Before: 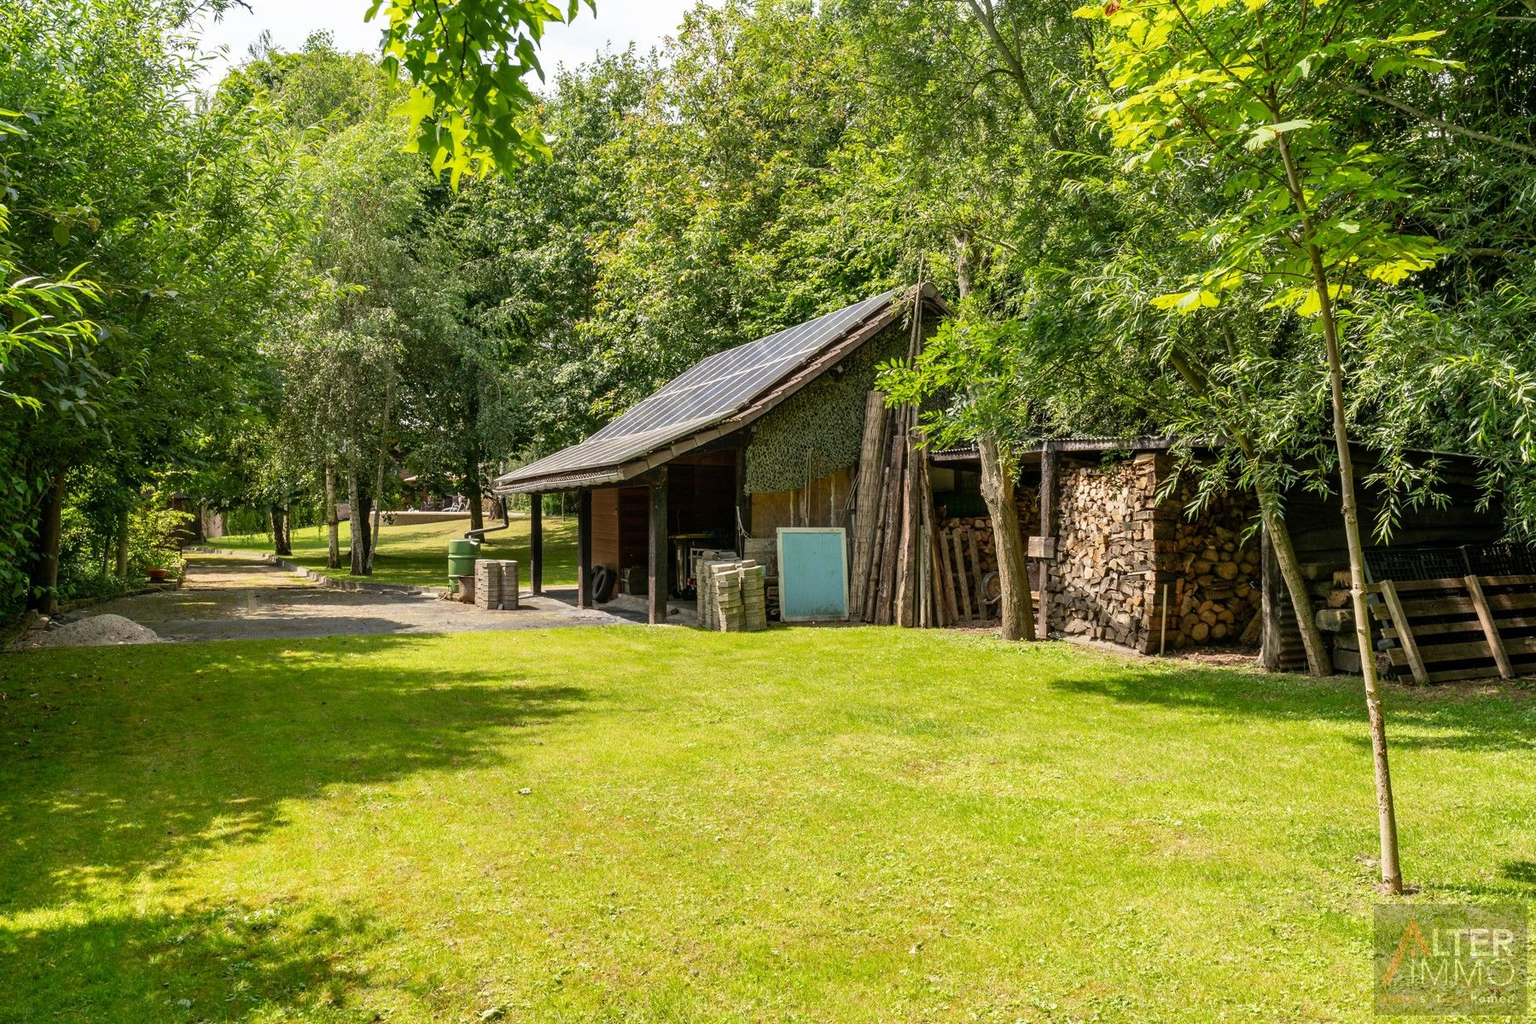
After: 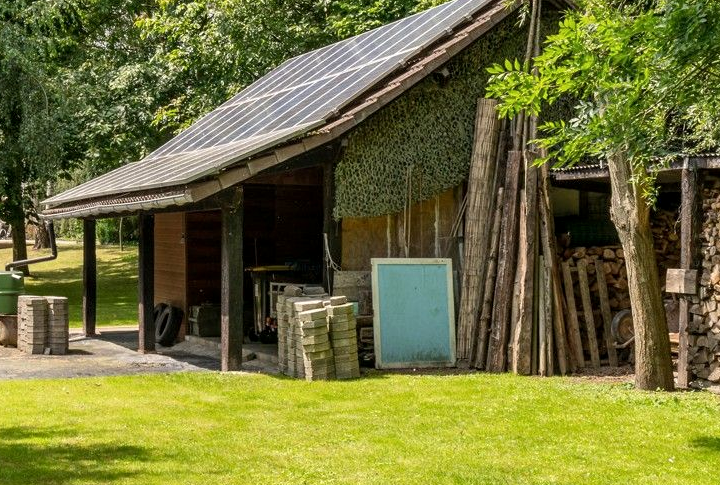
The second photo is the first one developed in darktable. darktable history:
local contrast: highlights 107%, shadows 98%, detail 120%, midtone range 0.2
crop: left 29.971%, top 30.012%, right 30.023%, bottom 29.552%
